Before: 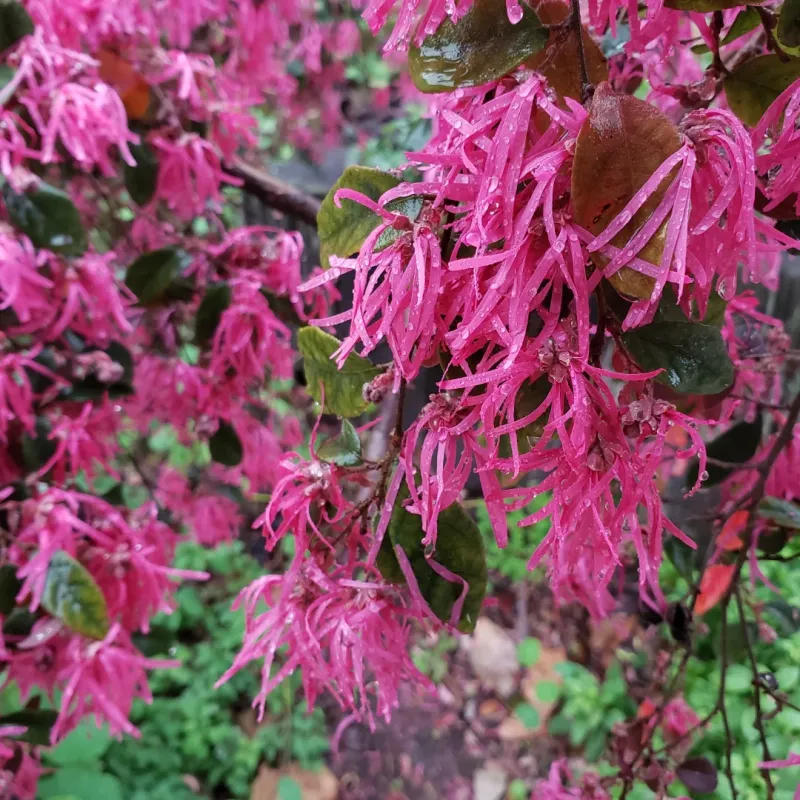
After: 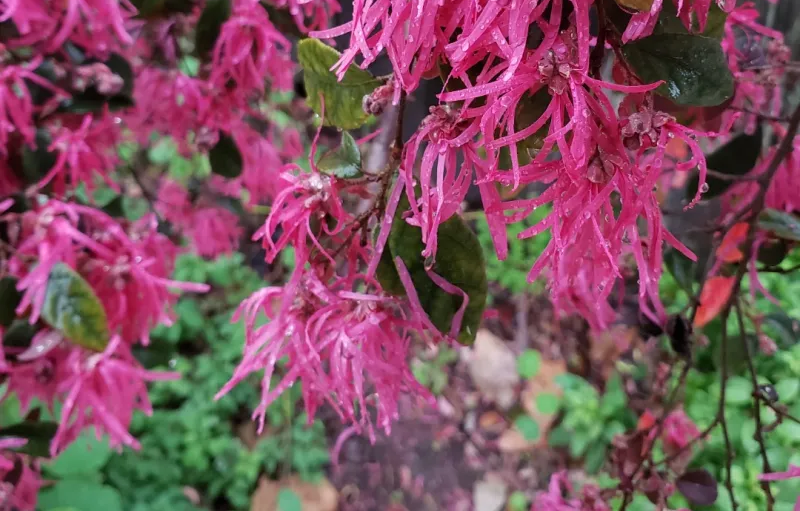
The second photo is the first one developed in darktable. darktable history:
crop and rotate: top 36.061%
